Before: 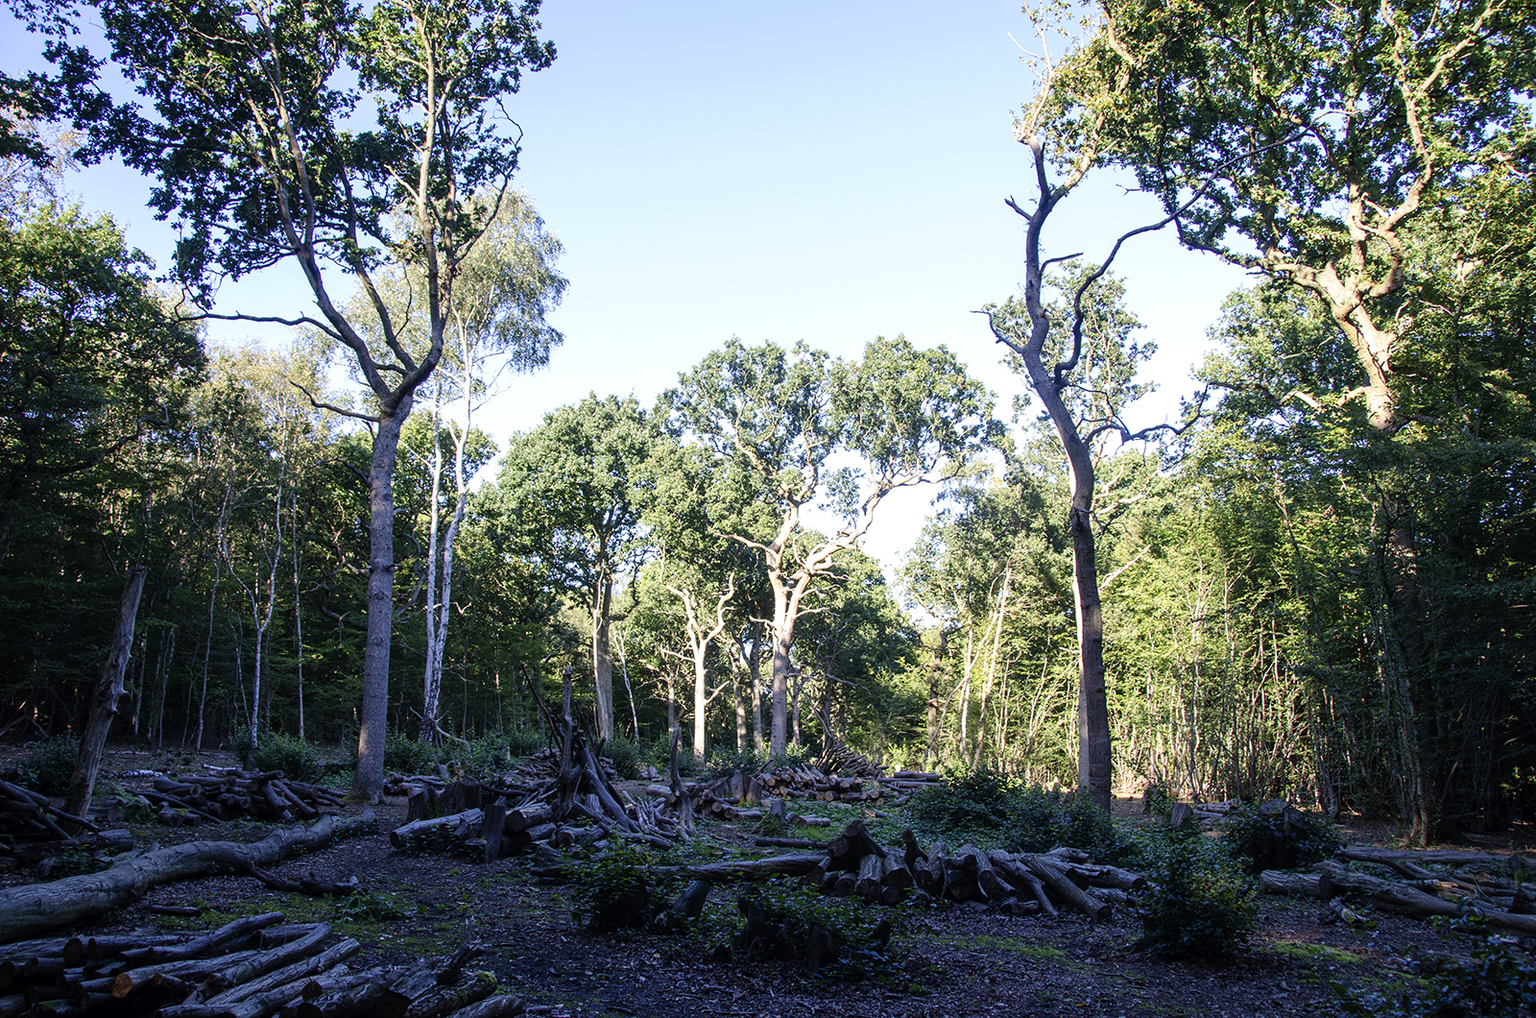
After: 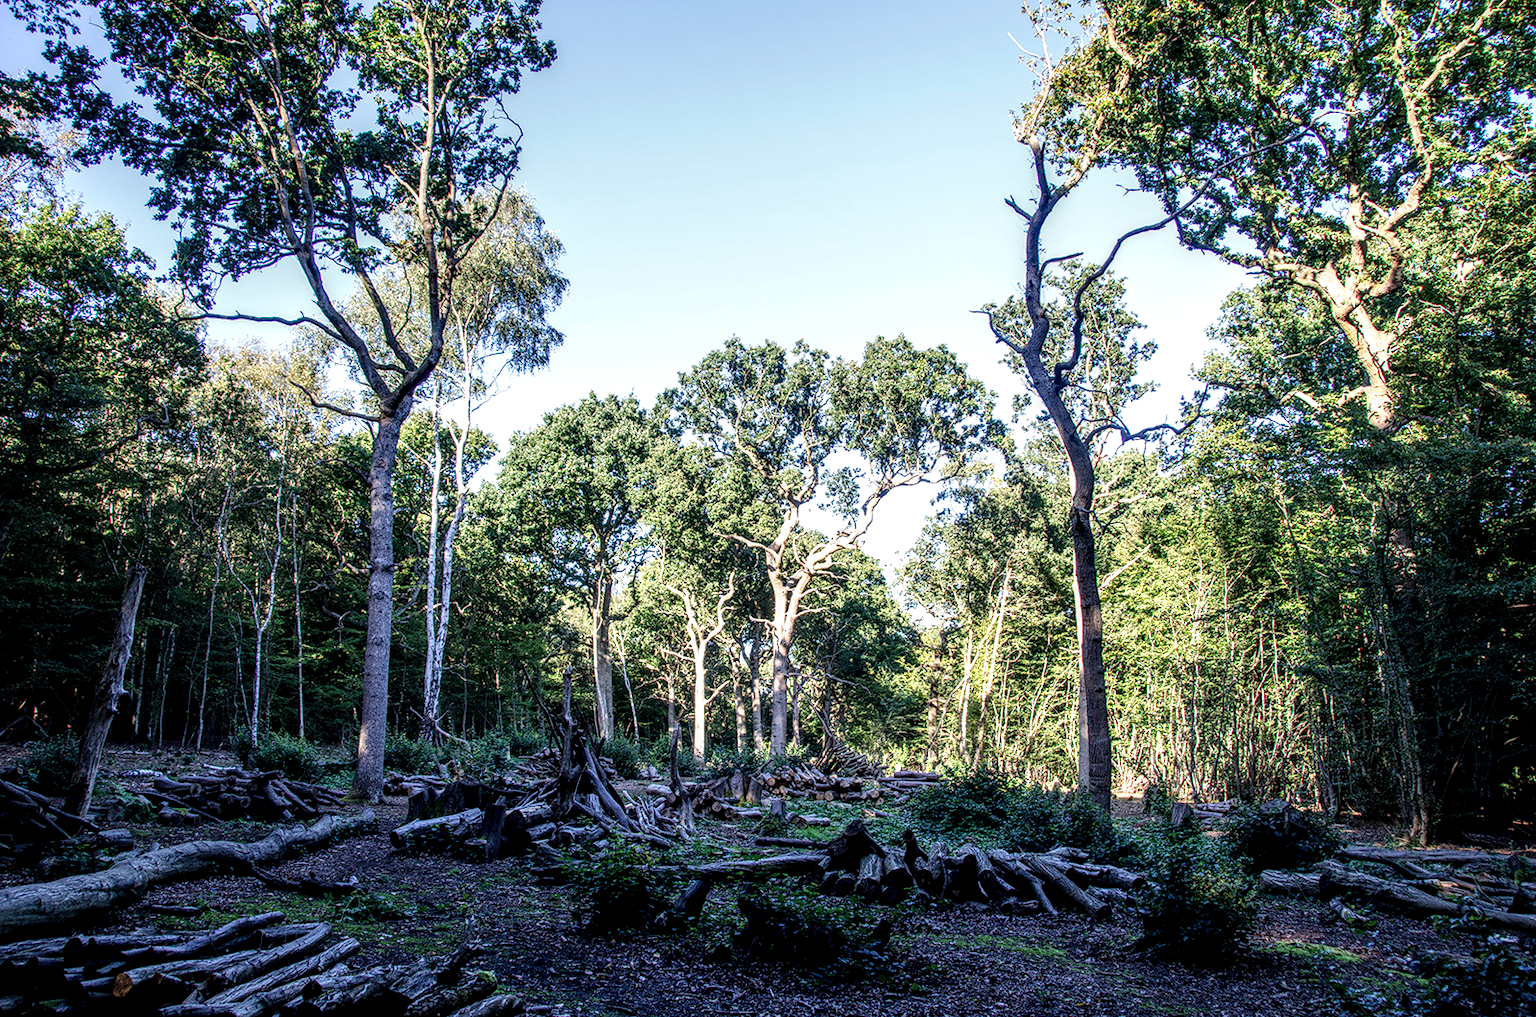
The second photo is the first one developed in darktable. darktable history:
color correction: highlights b* -0.042
local contrast: highlights 2%, shadows 4%, detail 182%
